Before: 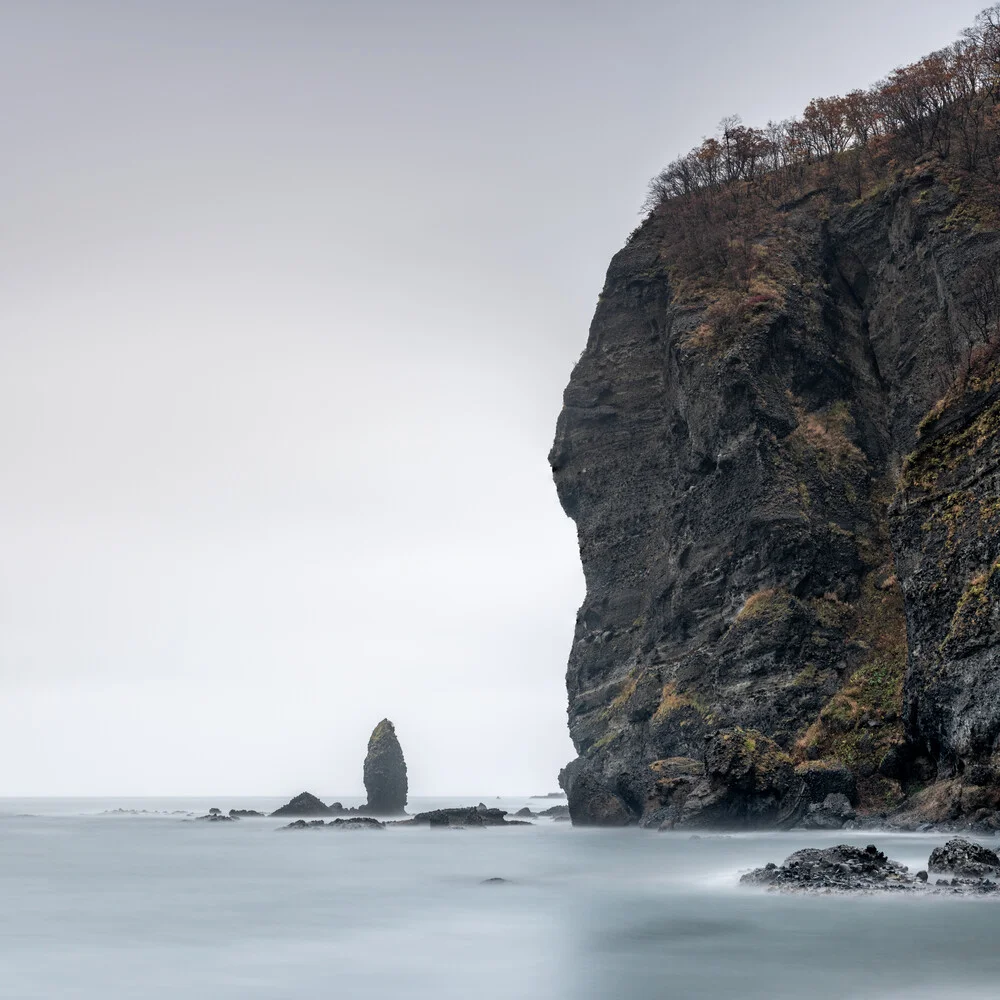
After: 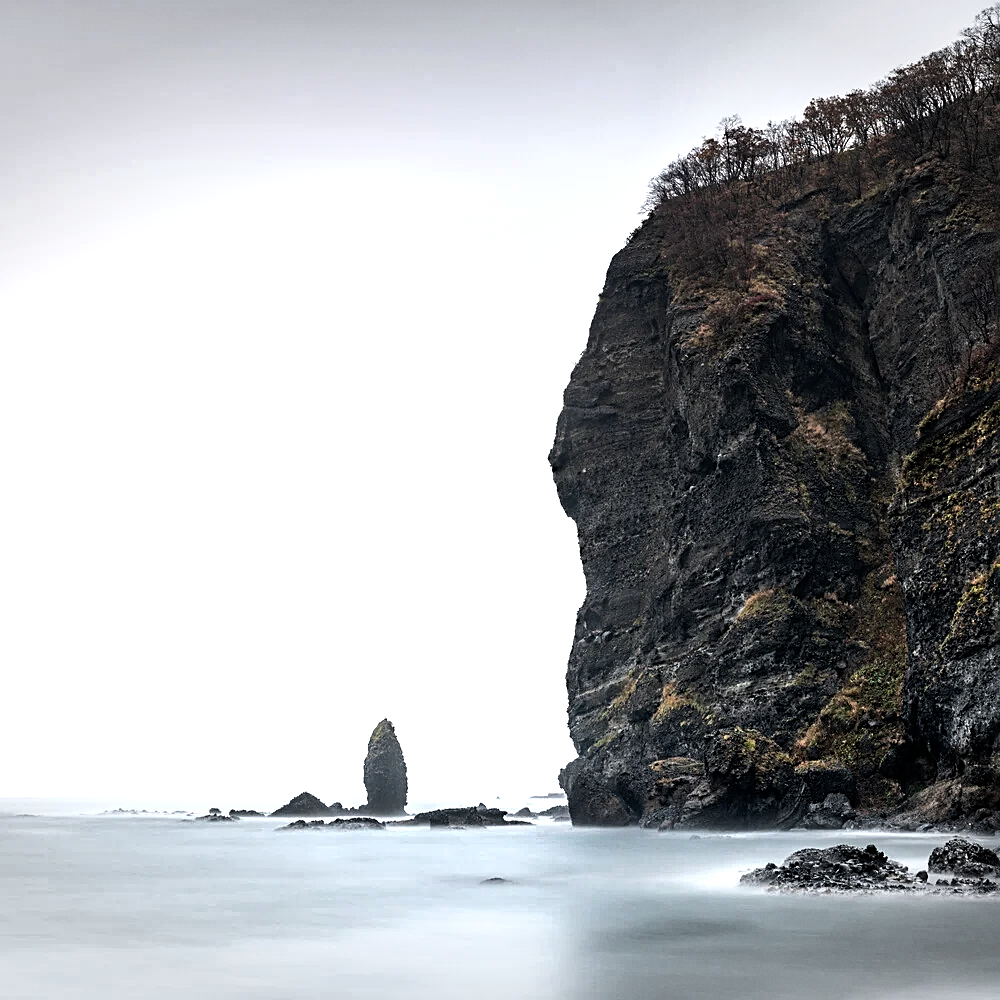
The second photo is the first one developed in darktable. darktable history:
shadows and highlights: shadows 25, white point adjustment -3, highlights -30
tone equalizer: -8 EV -1.08 EV, -7 EV -1.01 EV, -6 EV -0.867 EV, -5 EV -0.578 EV, -3 EV 0.578 EV, -2 EV 0.867 EV, -1 EV 1.01 EV, +0 EV 1.08 EV, edges refinement/feathering 500, mask exposure compensation -1.57 EV, preserve details no
sharpen: on, module defaults
color balance rgb: global vibrance 10%
grain: coarseness 0.09 ISO, strength 10%
vignetting: fall-off start 100%, brightness -0.282, width/height ratio 1.31
